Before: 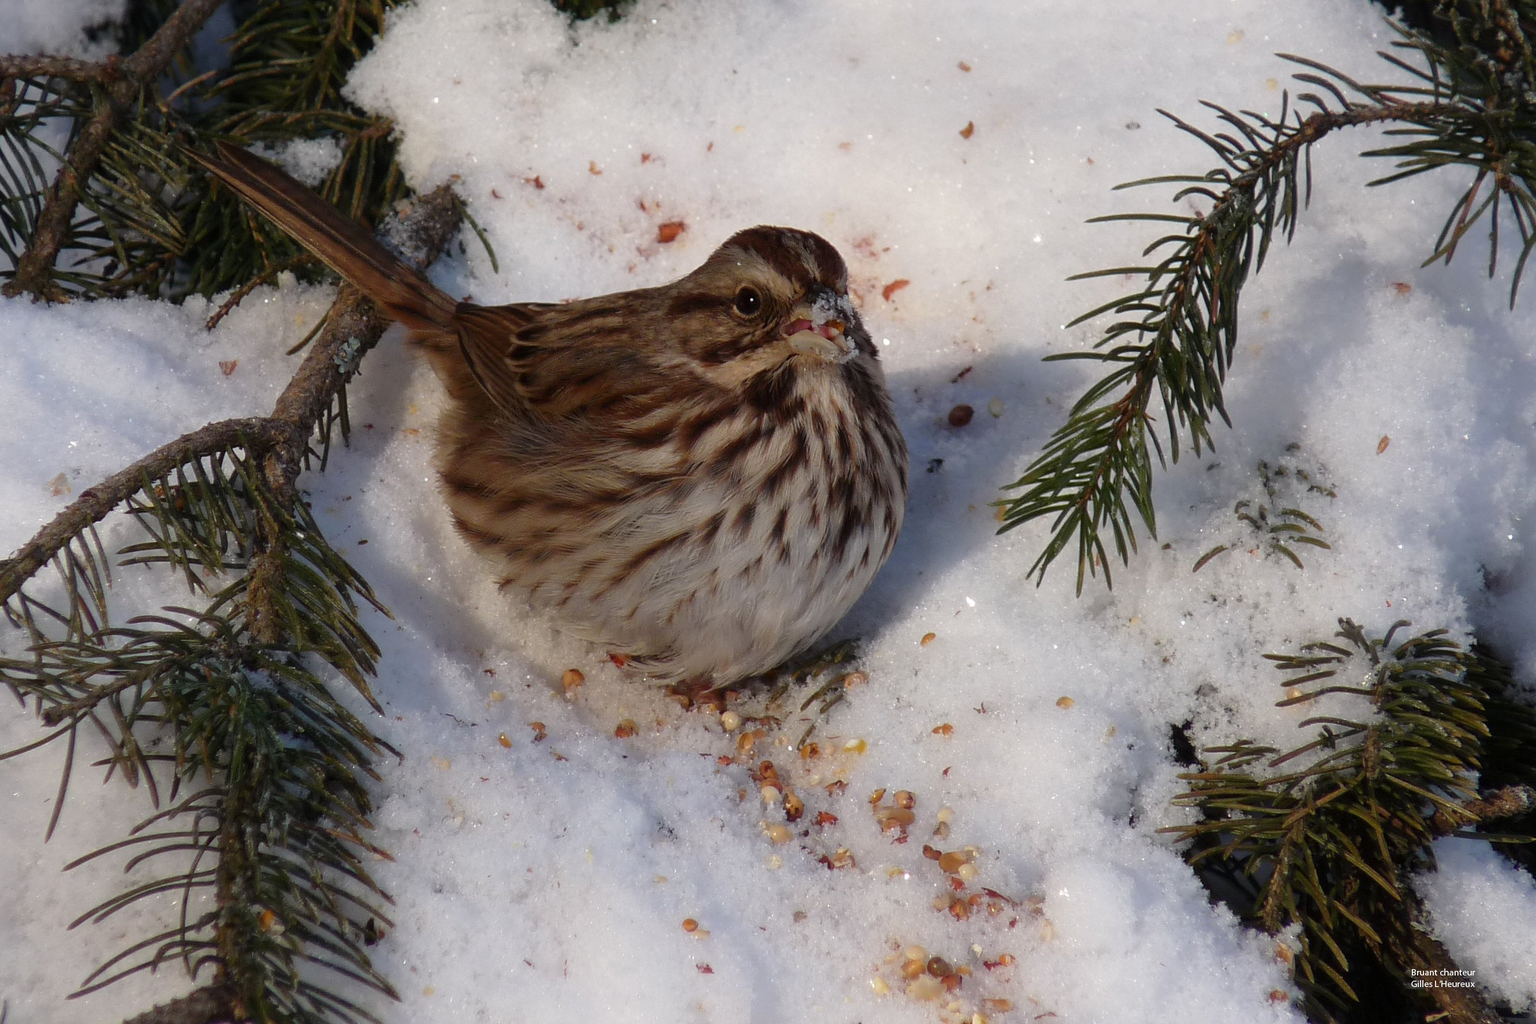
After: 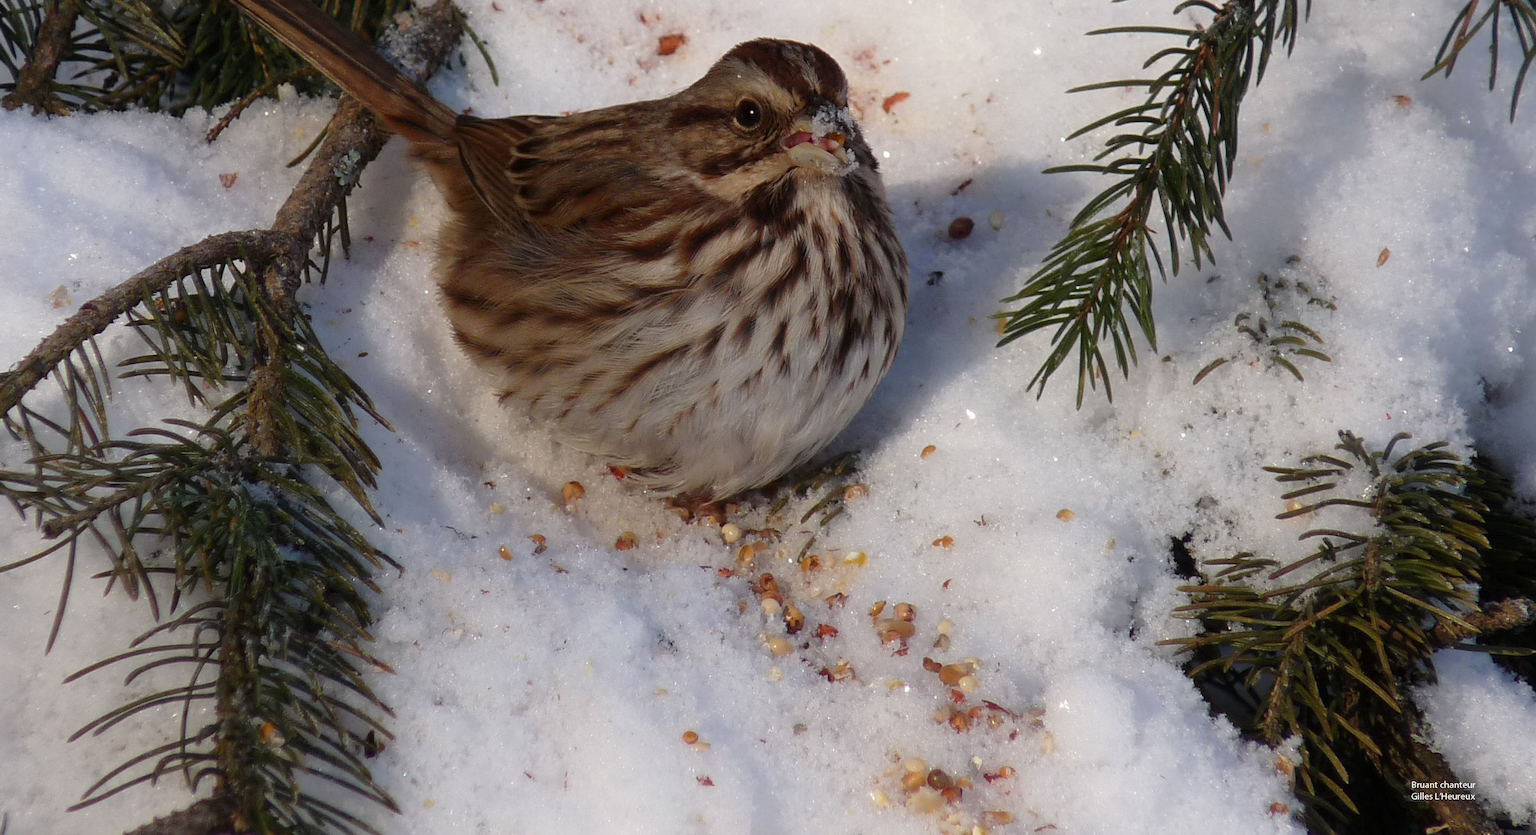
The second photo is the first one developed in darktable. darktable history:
crop and rotate: top 18.373%
